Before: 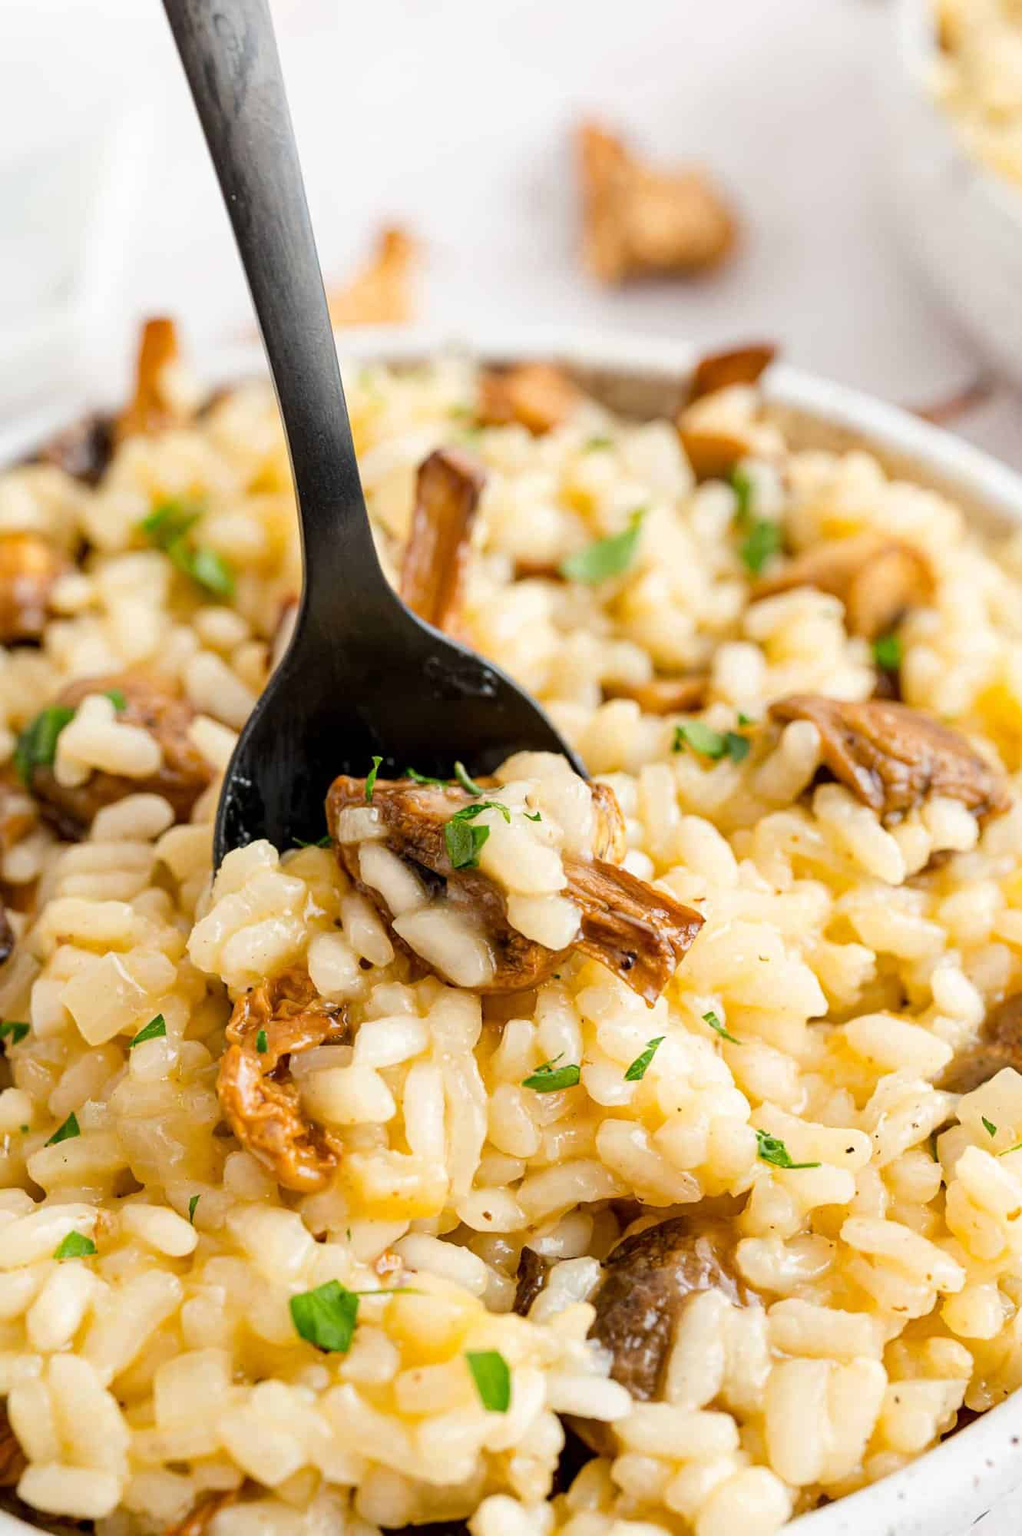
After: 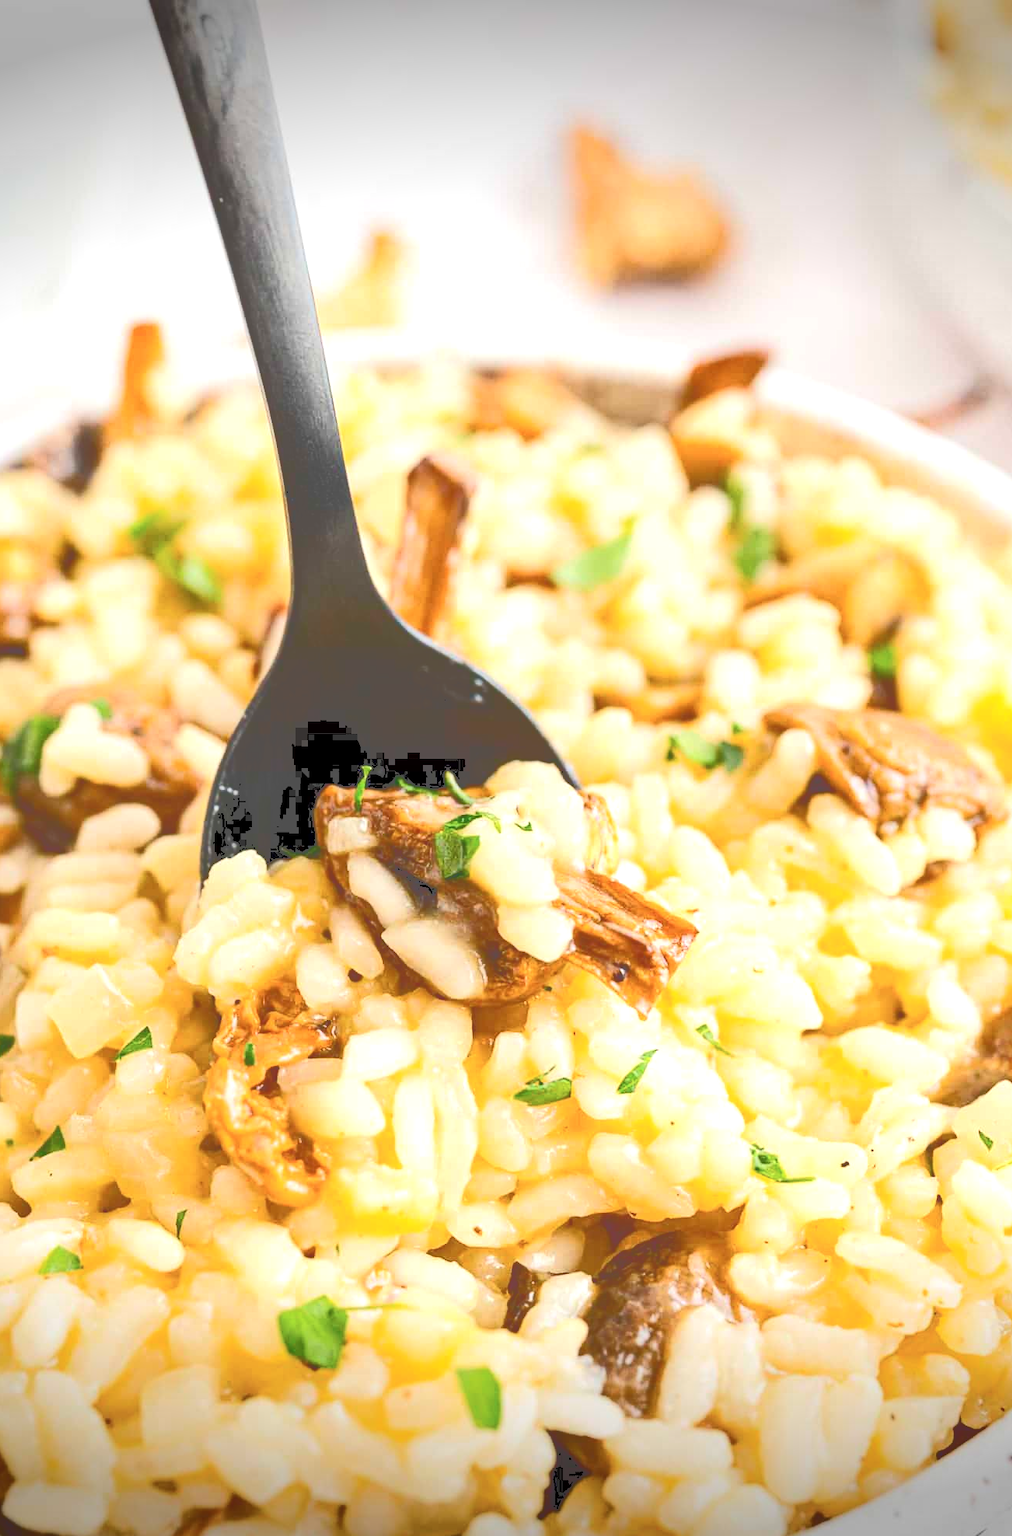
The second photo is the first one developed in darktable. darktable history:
tone curve: curves: ch0 [(0, 0) (0.003, 0.334) (0.011, 0.338) (0.025, 0.338) (0.044, 0.338) (0.069, 0.339) (0.1, 0.342) (0.136, 0.343) (0.177, 0.349) (0.224, 0.36) (0.277, 0.385) (0.335, 0.42) (0.399, 0.465) (0.468, 0.535) (0.543, 0.632) (0.623, 0.73) (0.709, 0.814) (0.801, 0.879) (0.898, 0.935) (1, 1)], color space Lab, independent channels, preserve colors none
crop and rotate: left 1.503%, right 0.584%, bottom 1.191%
exposure: black level correction 0.001, exposure 0.498 EV, compensate highlight preservation false
vignetting: fall-off start 100.47%, brightness -0.642, saturation -0.011, width/height ratio 1.325
